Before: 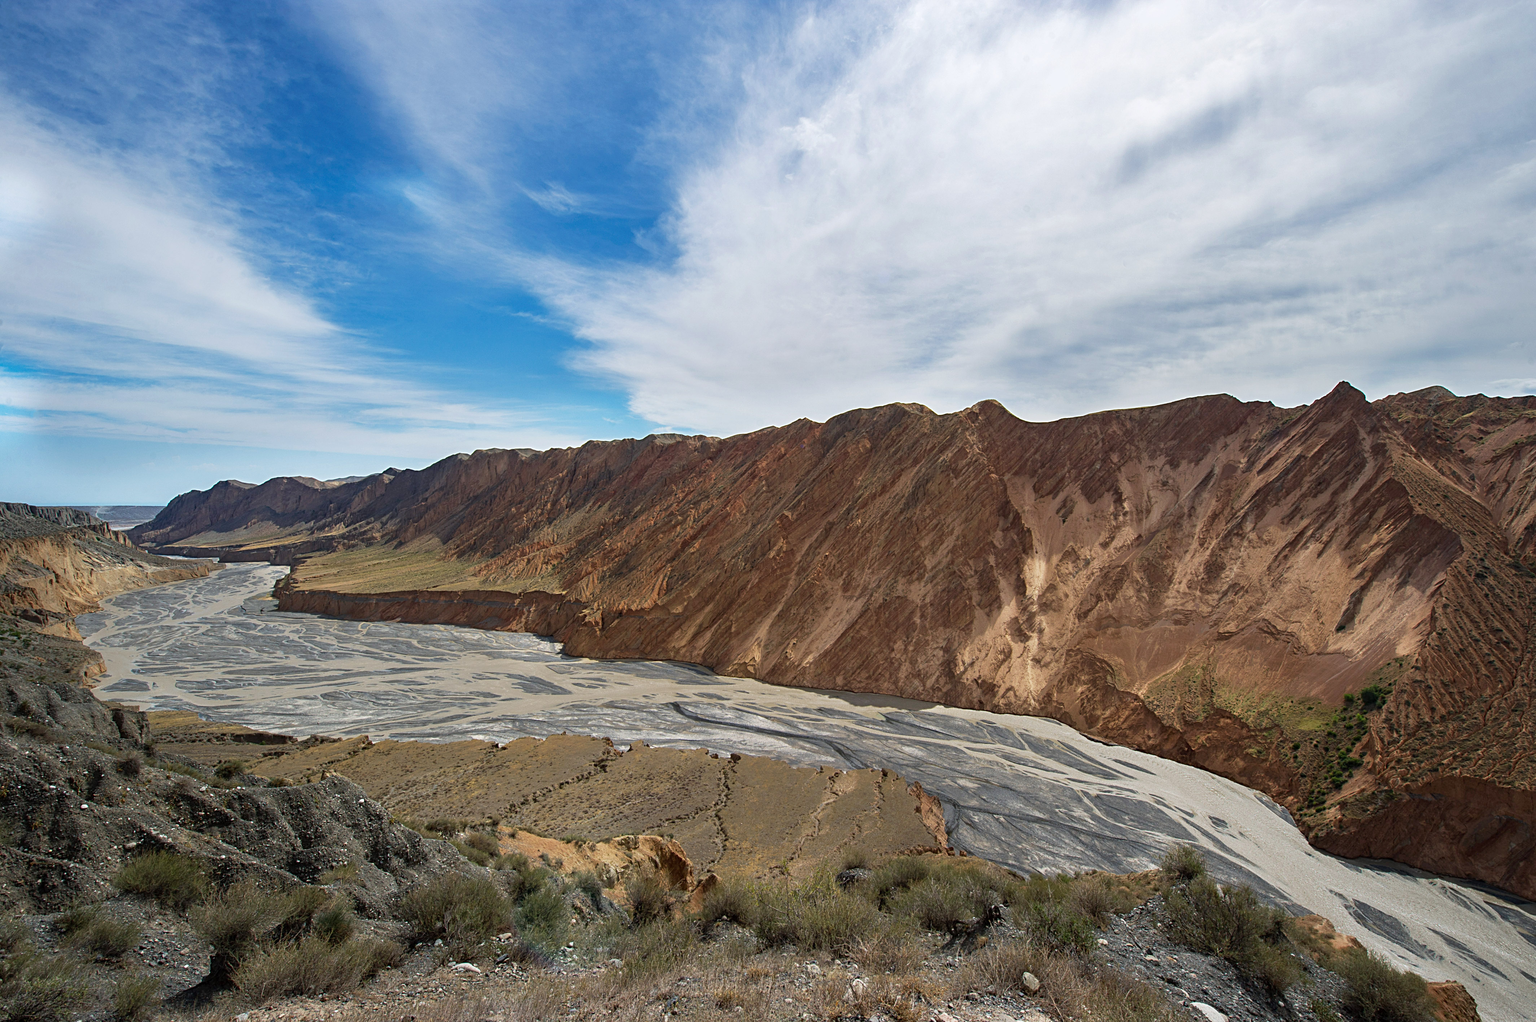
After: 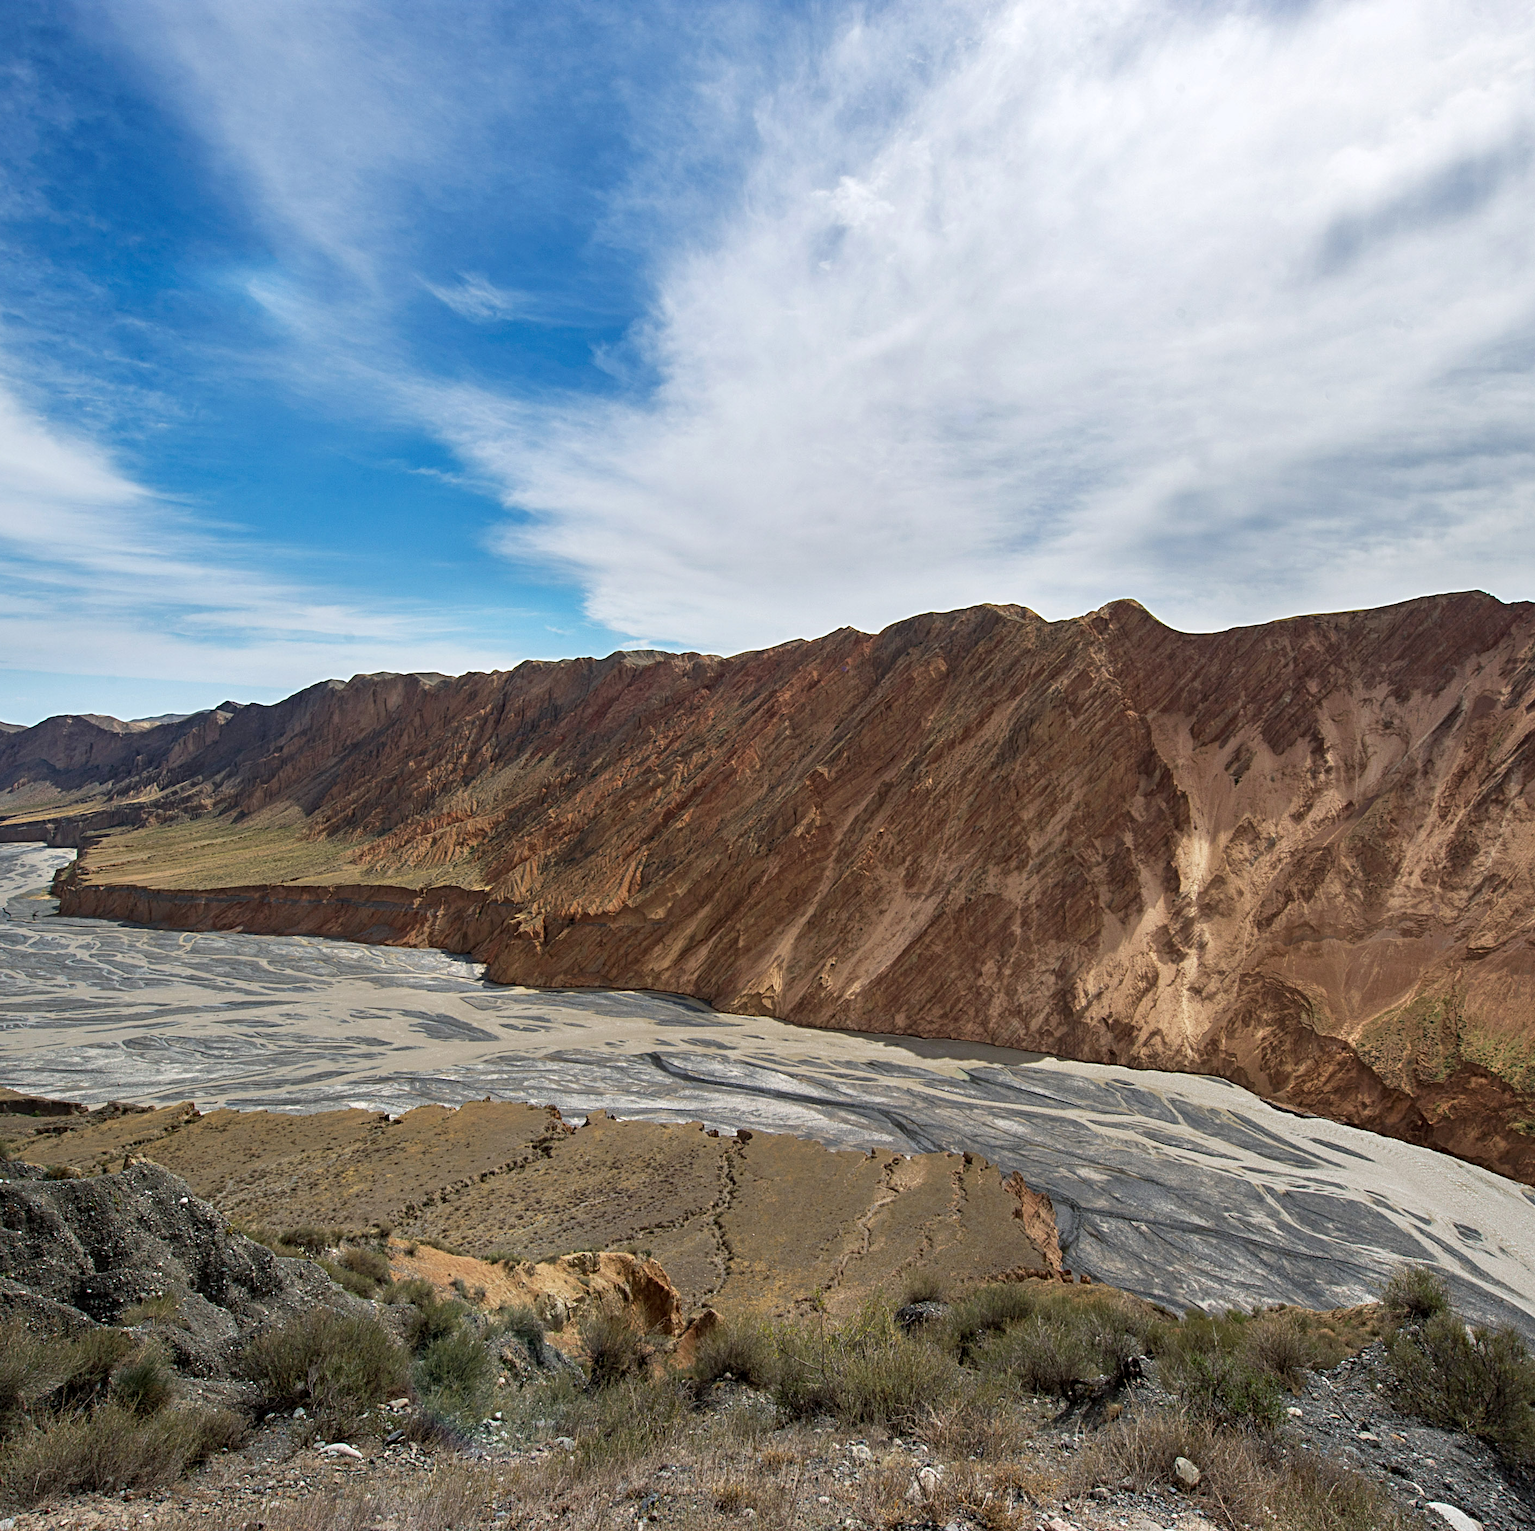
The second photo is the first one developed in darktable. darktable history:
crop and rotate: left 15.567%, right 17.695%
local contrast: highlights 105%, shadows 100%, detail 119%, midtone range 0.2
